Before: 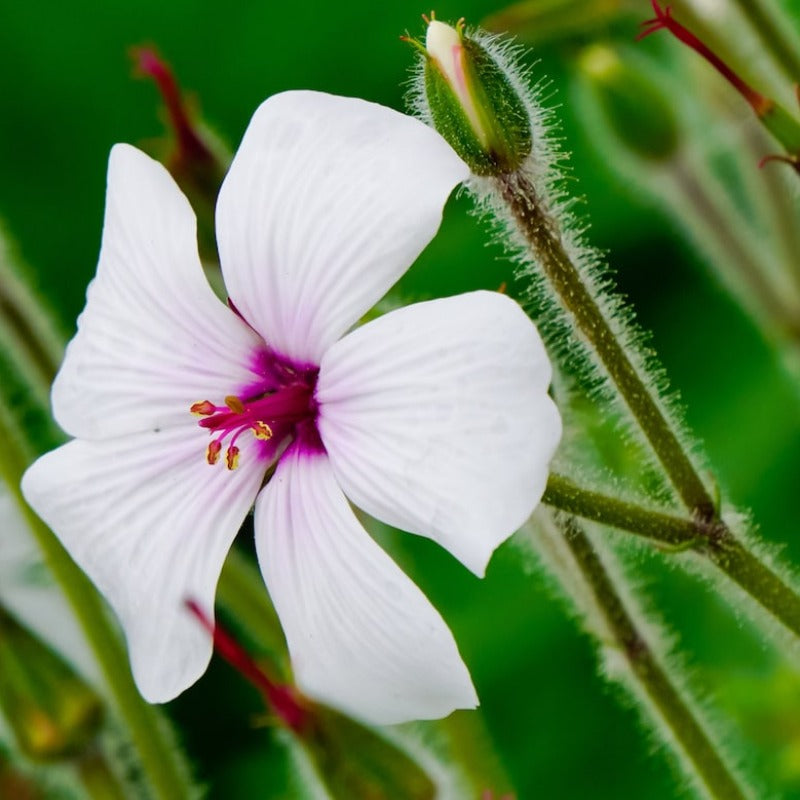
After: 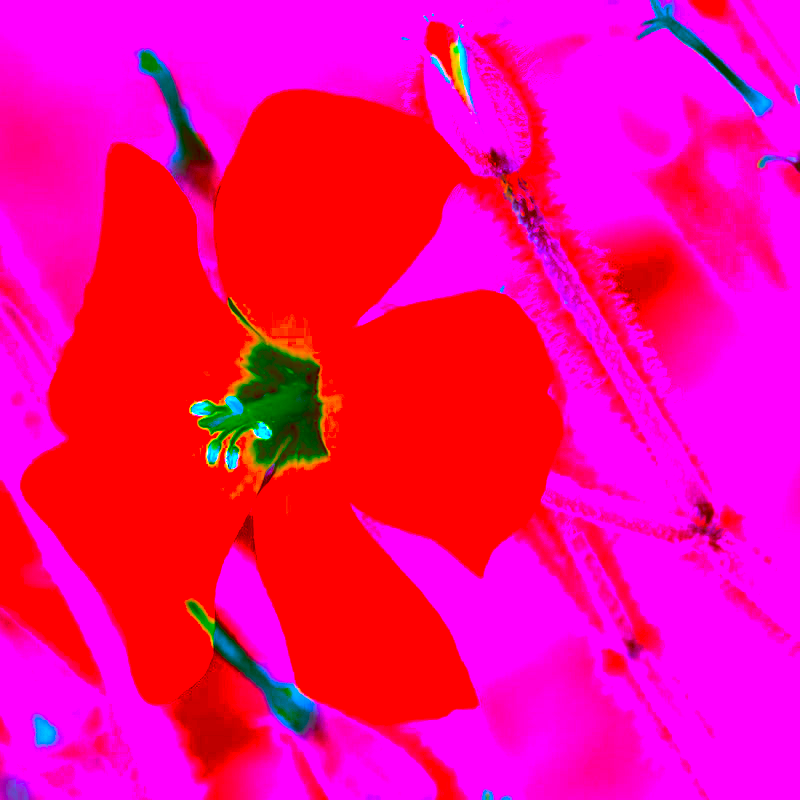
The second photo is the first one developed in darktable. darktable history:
color balance rgb: highlights gain › chroma 1.45%, highlights gain › hue 311.67°, linear chroma grading › global chroma 14.758%, perceptual saturation grading › global saturation 25.128%, global vibrance 9.892%
color correction: highlights a* -39.13, highlights b* -39.79, shadows a* -39.26, shadows b* -39.85, saturation -2.97
color calibration: output R [1.422, -0.35, -0.252, 0], output G [-0.238, 1.259, -0.084, 0], output B [-0.081, -0.196, 1.58, 0], output brightness [0.49, 0.671, -0.57, 0], illuminant as shot in camera, x 0.358, y 0.373, temperature 4628.91 K
